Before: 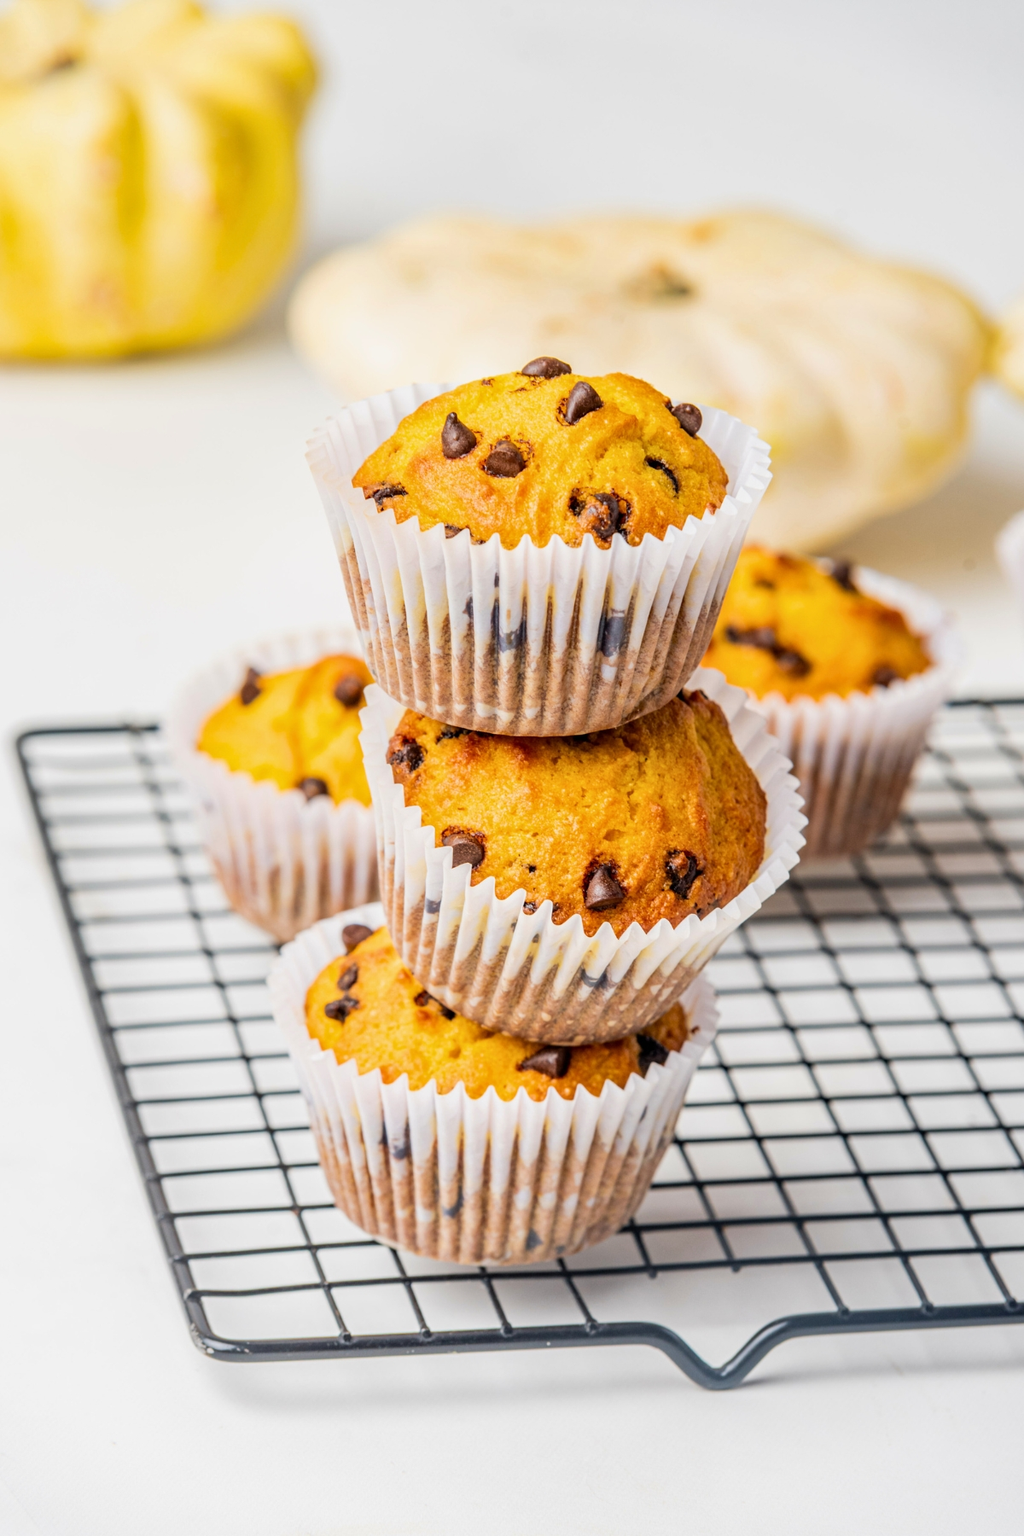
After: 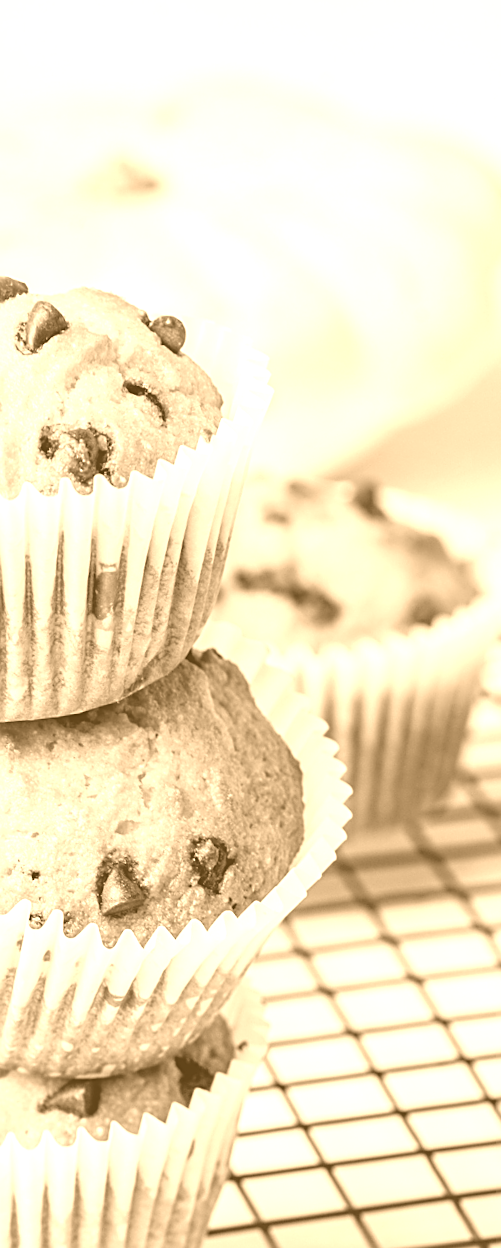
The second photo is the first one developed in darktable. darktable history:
crop and rotate: left 49.936%, top 10.094%, right 13.136%, bottom 24.256%
rotate and perspective: rotation -5.2°, automatic cropping off
sharpen: on, module defaults
colorize: hue 28.8°, source mix 100%
exposure: black level correction -0.001, exposure 0.08 EV, compensate highlight preservation false
white balance: red 0.967, blue 1.119, emerald 0.756
contrast equalizer: octaves 7, y [[0.6 ×6], [0.55 ×6], [0 ×6], [0 ×6], [0 ×6]], mix -0.2
